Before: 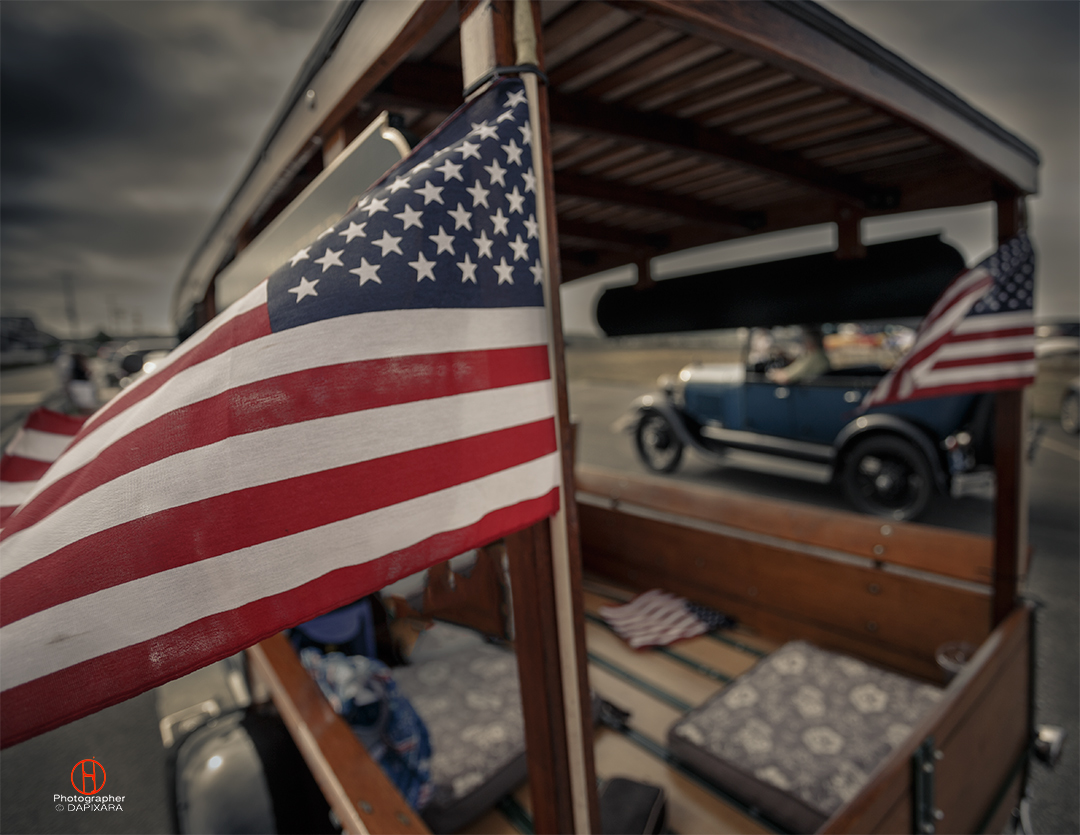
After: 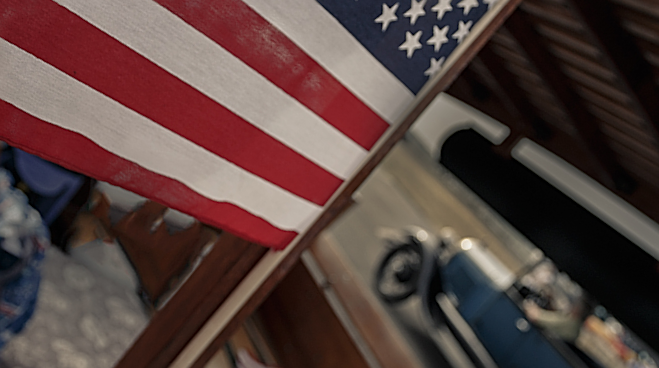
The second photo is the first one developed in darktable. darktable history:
crop and rotate: angle -44.95°, top 16.787%, right 0.926%, bottom 11.66%
sharpen: on, module defaults
